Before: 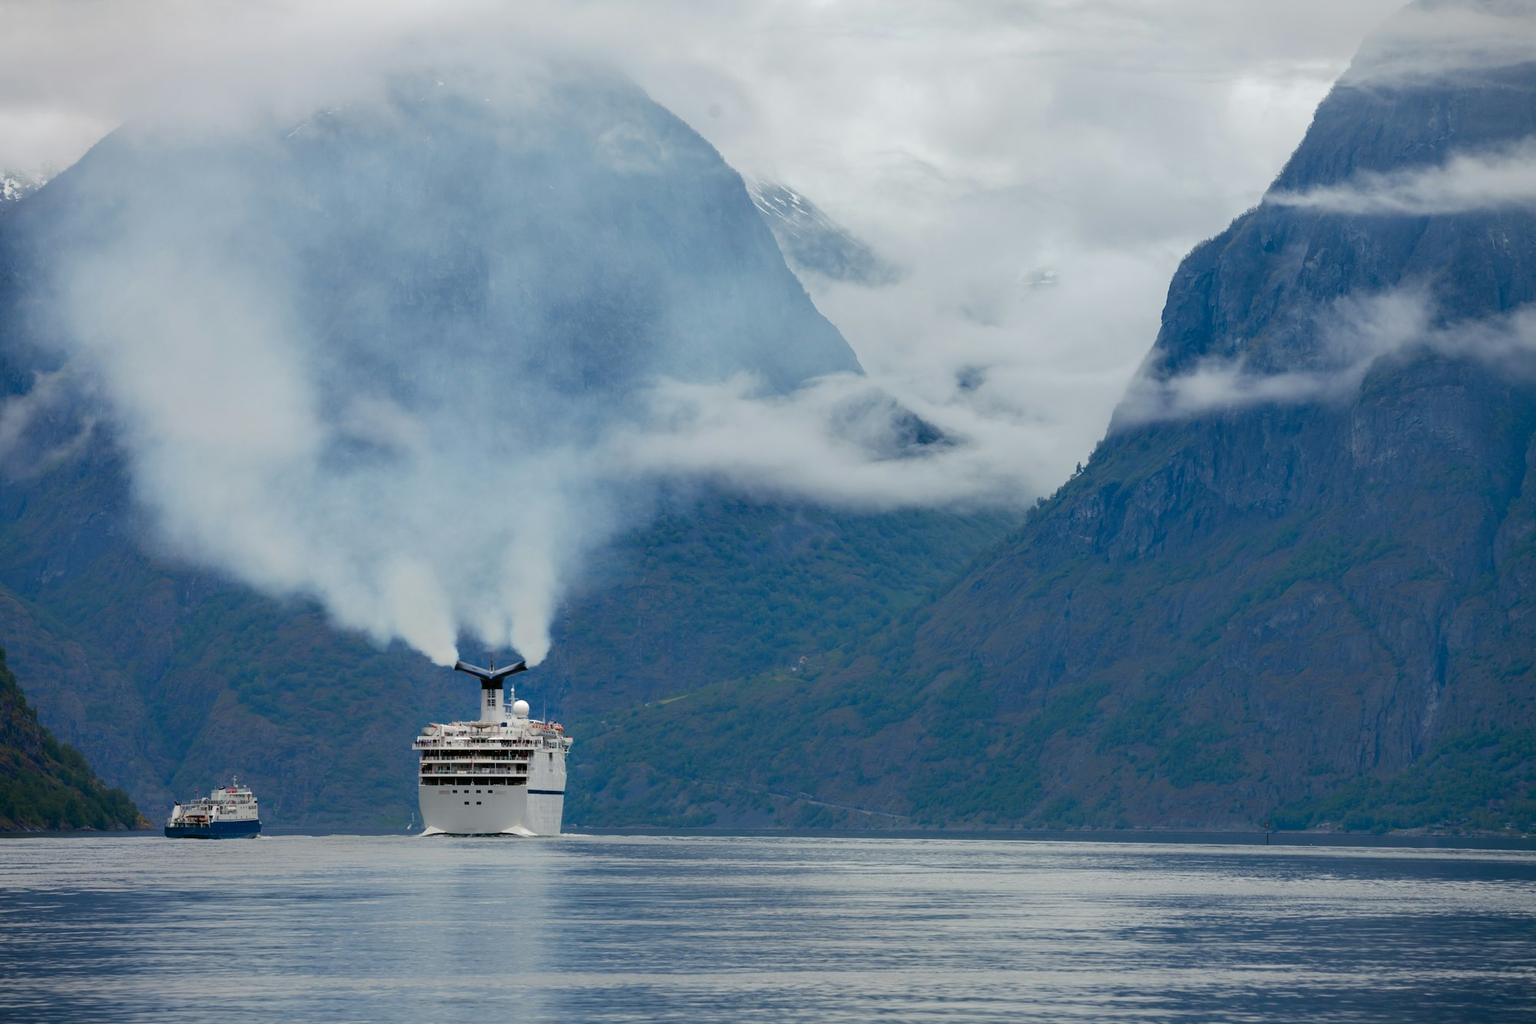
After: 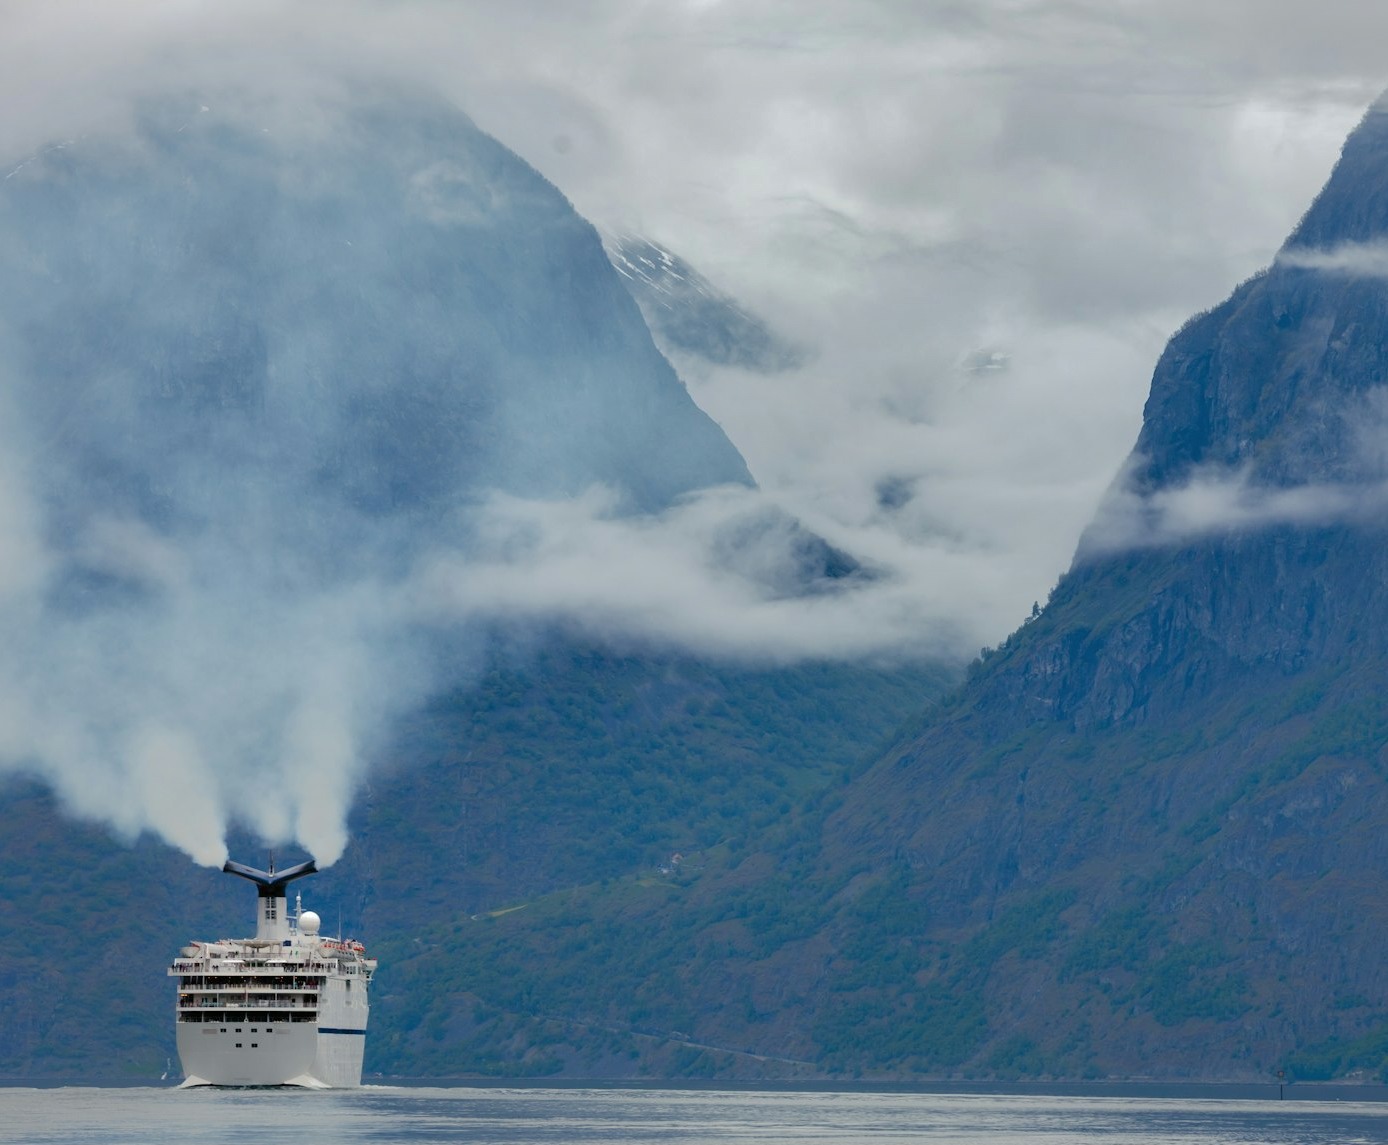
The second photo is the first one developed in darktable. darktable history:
shadows and highlights: on, module defaults
crop: left 18.473%, right 12.114%, bottom 14.061%
